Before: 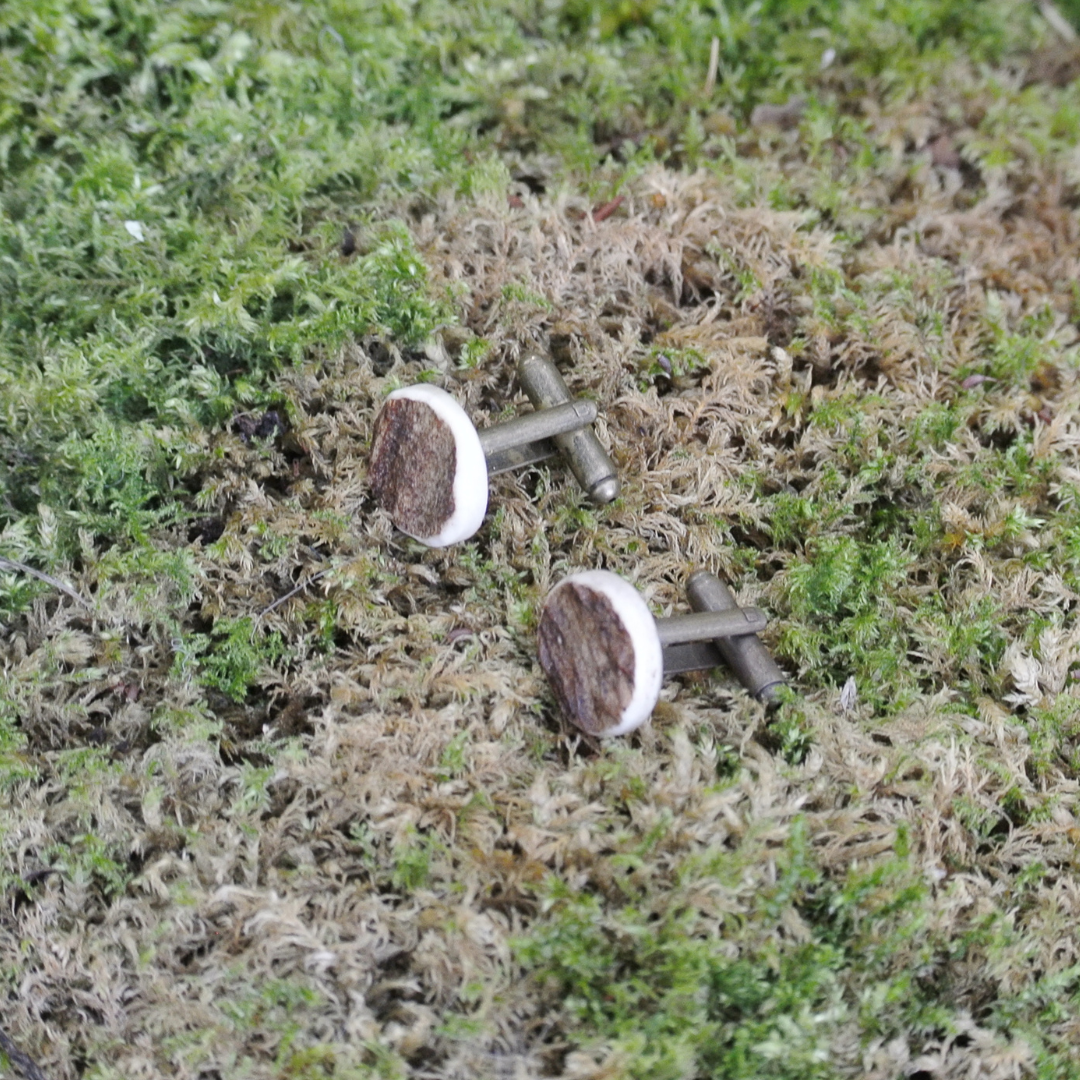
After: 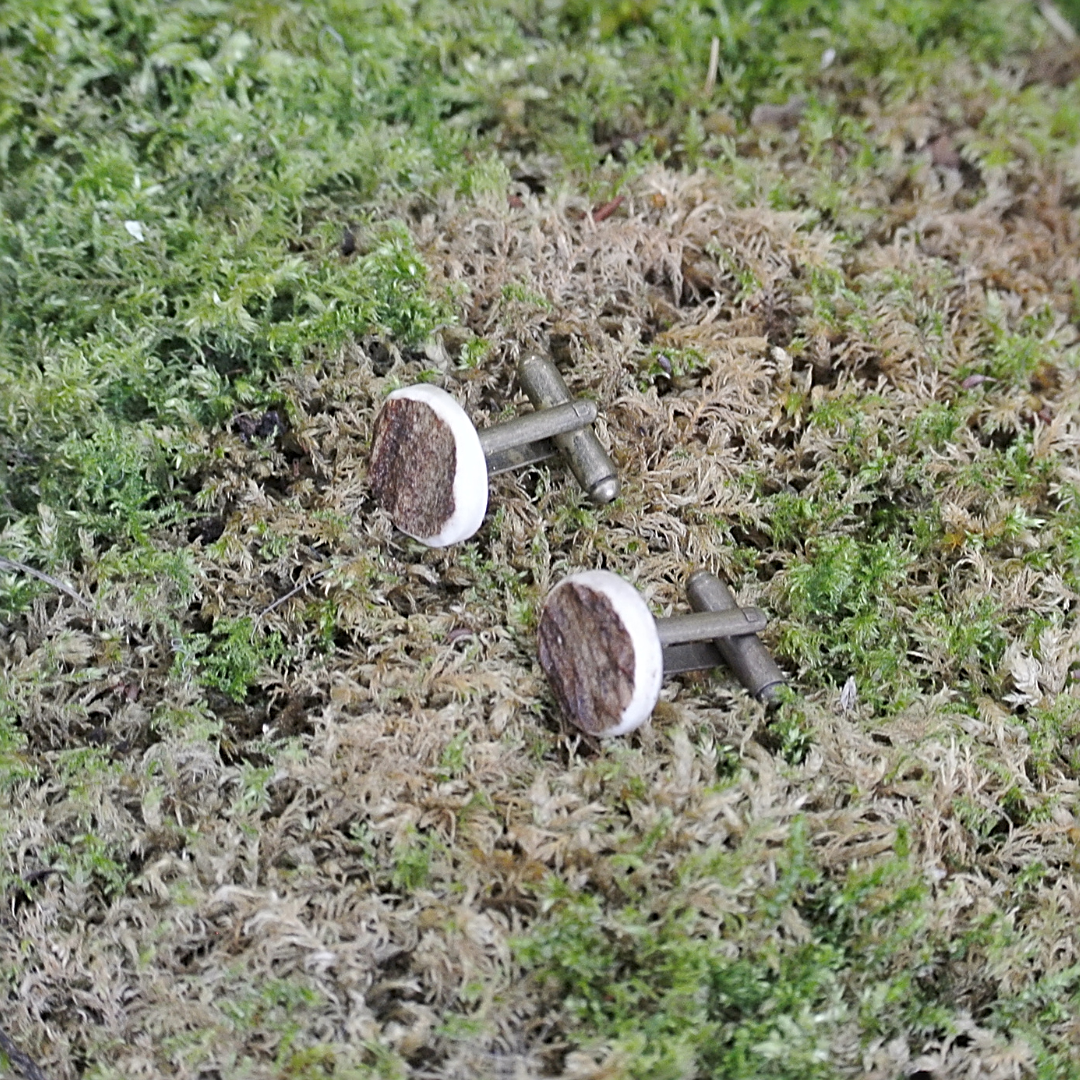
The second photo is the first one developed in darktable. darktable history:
sharpen: radius 2.533, amount 0.619
shadows and highlights: shadows 25.43, highlights -23.88
